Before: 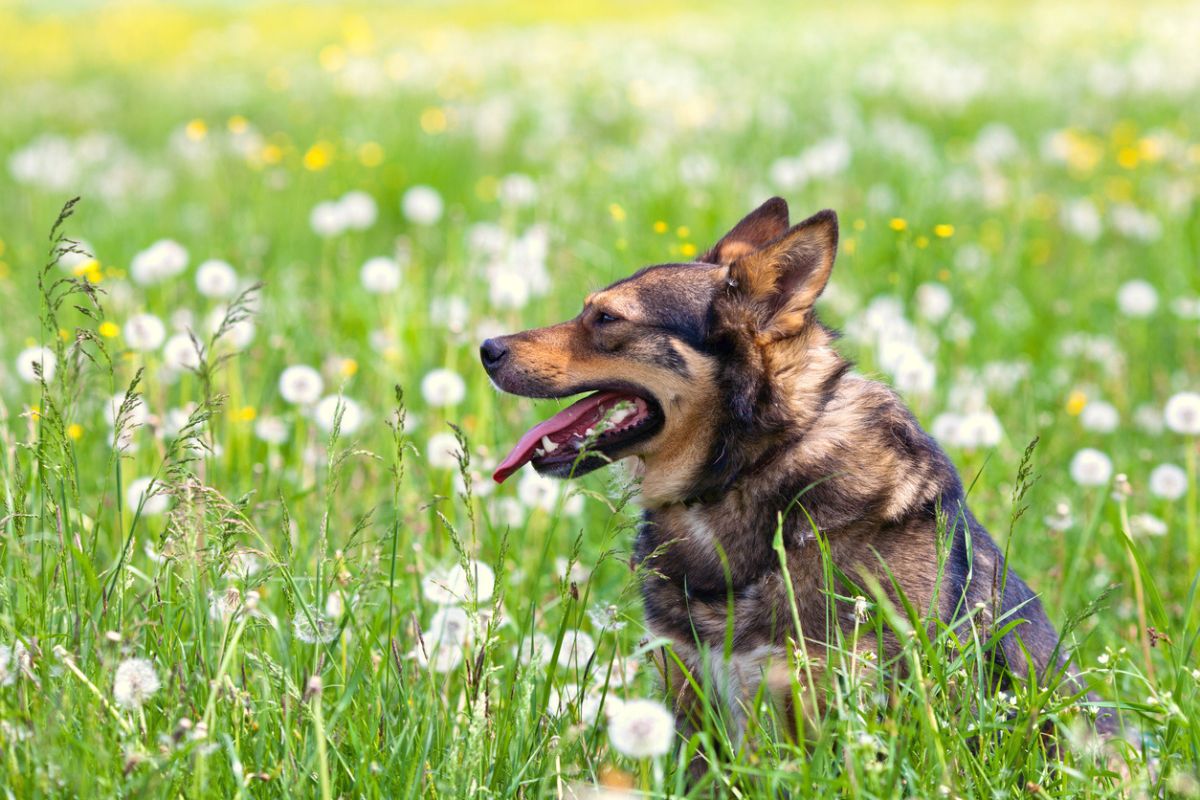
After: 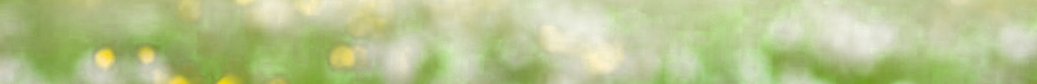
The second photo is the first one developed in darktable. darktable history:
color zones: curves: ch0 [(0.11, 0.396) (0.195, 0.36) (0.25, 0.5) (0.303, 0.412) (0.357, 0.544) (0.75, 0.5) (0.967, 0.328)]; ch1 [(0, 0.468) (0.112, 0.512) (0.202, 0.6) (0.25, 0.5) (0.307, 0.352) (0.357, 0.544) (0.75, 0.5) (0.963, 0.524)]
color balance: input saturation 99%
crop and rotate: left 9.644%, top 9.491%, right 6.021%, bottom 80.509%
contrast brightness saturation: contrast 0.07, brightness -0.14, saturation 0.11
rotate and perspective: rotation 2.27°, automatic cropping off
